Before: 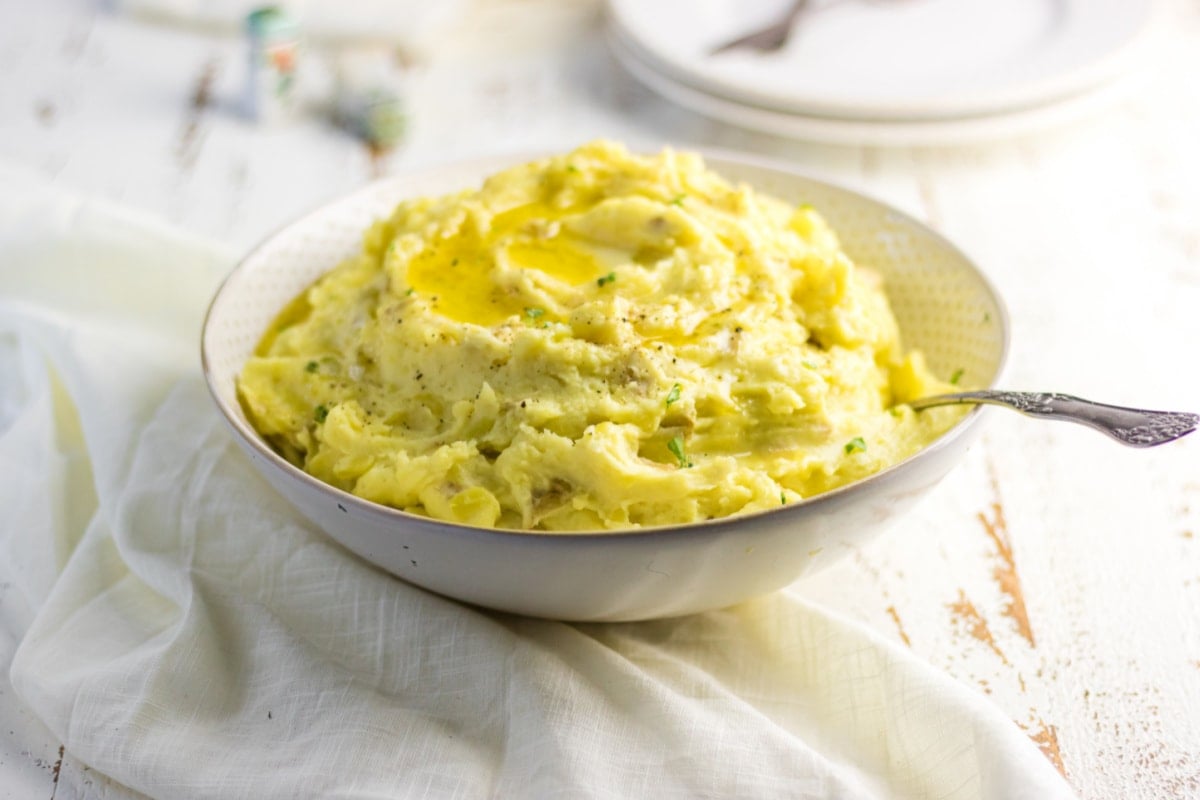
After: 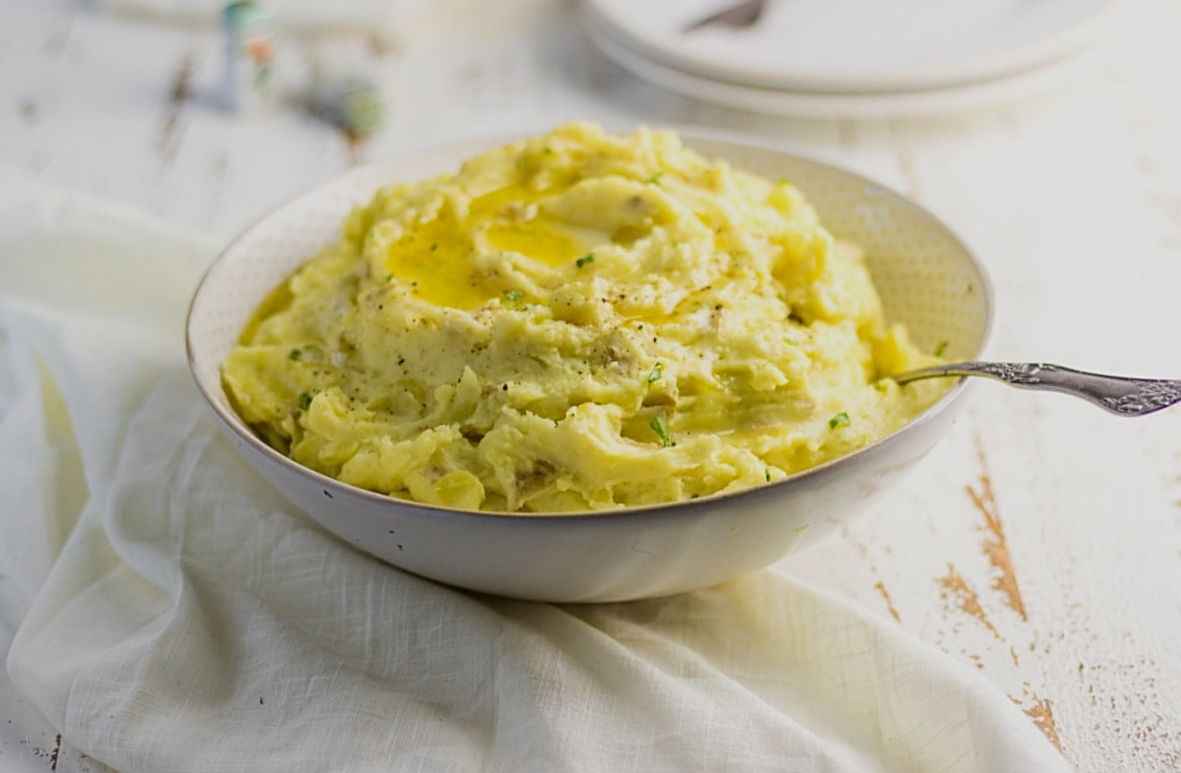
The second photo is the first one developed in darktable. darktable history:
exposure: exposure -0.462 EV, compensate highlight preservation false
rotate and perspective: rotation -1.32°, lens shift (horizontal) -0.031, crop left 0.015, crop right 0.985, crop top 0.047, crop bottom 0.982
sharpen: on, module defaults
